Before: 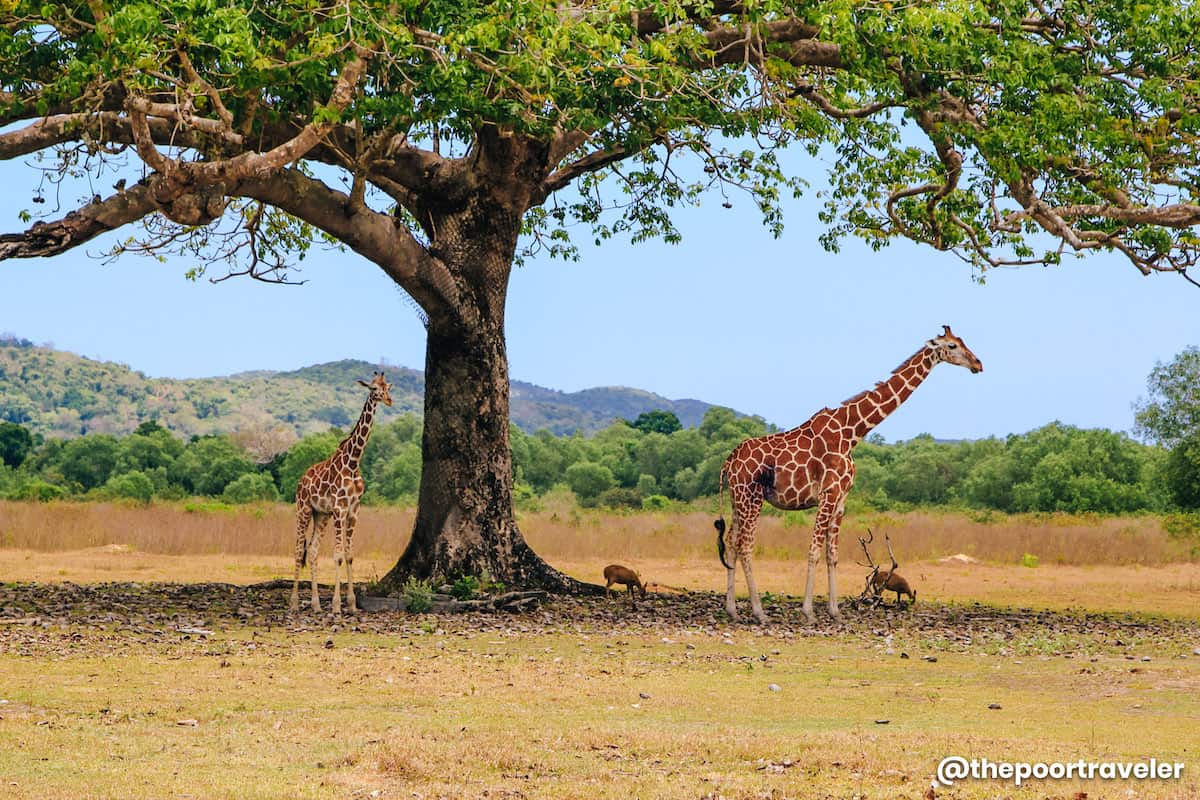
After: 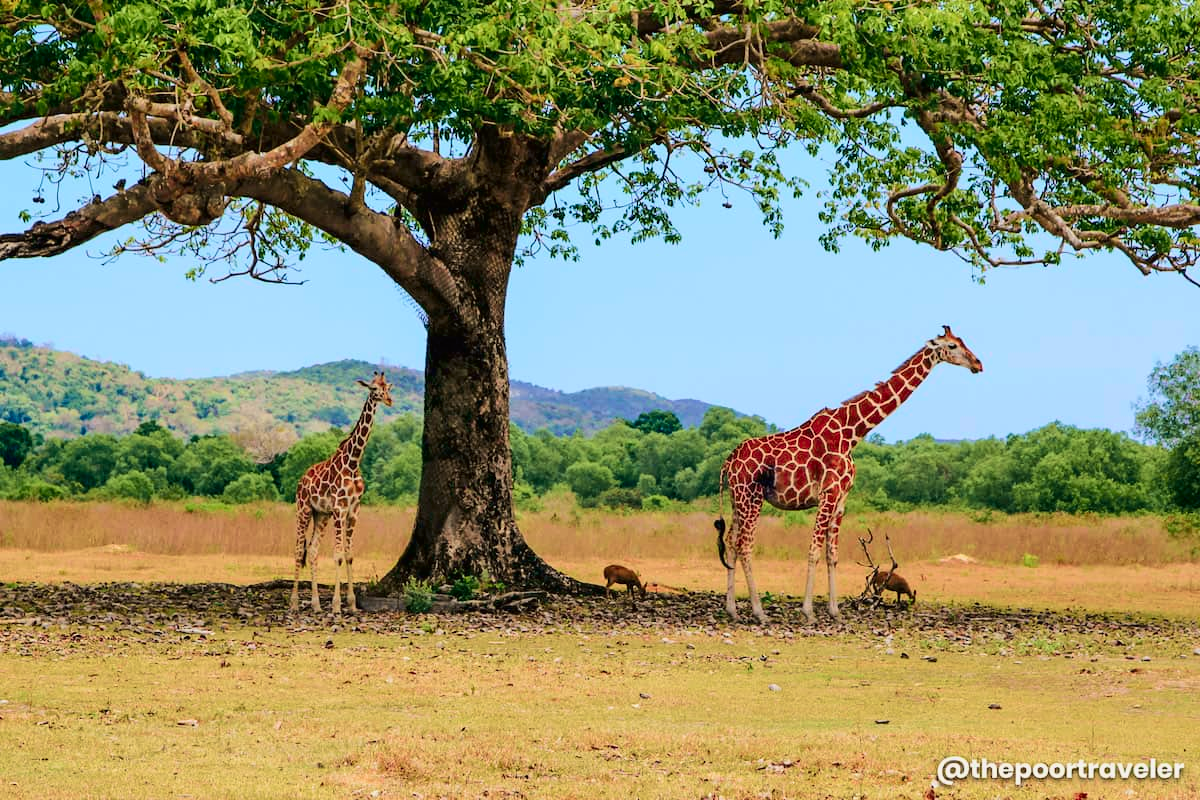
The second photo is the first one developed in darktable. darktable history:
exposure: compensate highlight preservation false
tone curve: curves: ch0 [(0, 0) (0.068, 0.031) (0.175, 0.132) (0.337, 0.304) (0.498, 0.511) (0.748, 0.762) (0.993, 0.954)]; ch1 [(0, 0) (0.294, 0.184) (0.359, 0.34) (0.362, 0.35) (0.43, 0.41) (0.476, 0.457) (0.499, 0.5) (0.529, 0.523) (0.677, 0.762) (1, 1)]; ch2 [(0, 0) (0.431, 0.419) (0.495, 0.502) (0.524, 0.534) (0.557, 0.56) (0.634, 0.654) (0.728, 0.722) (1, 1)], color space Lab, independent channels, preserve colors none
velvia: on, module defaults
